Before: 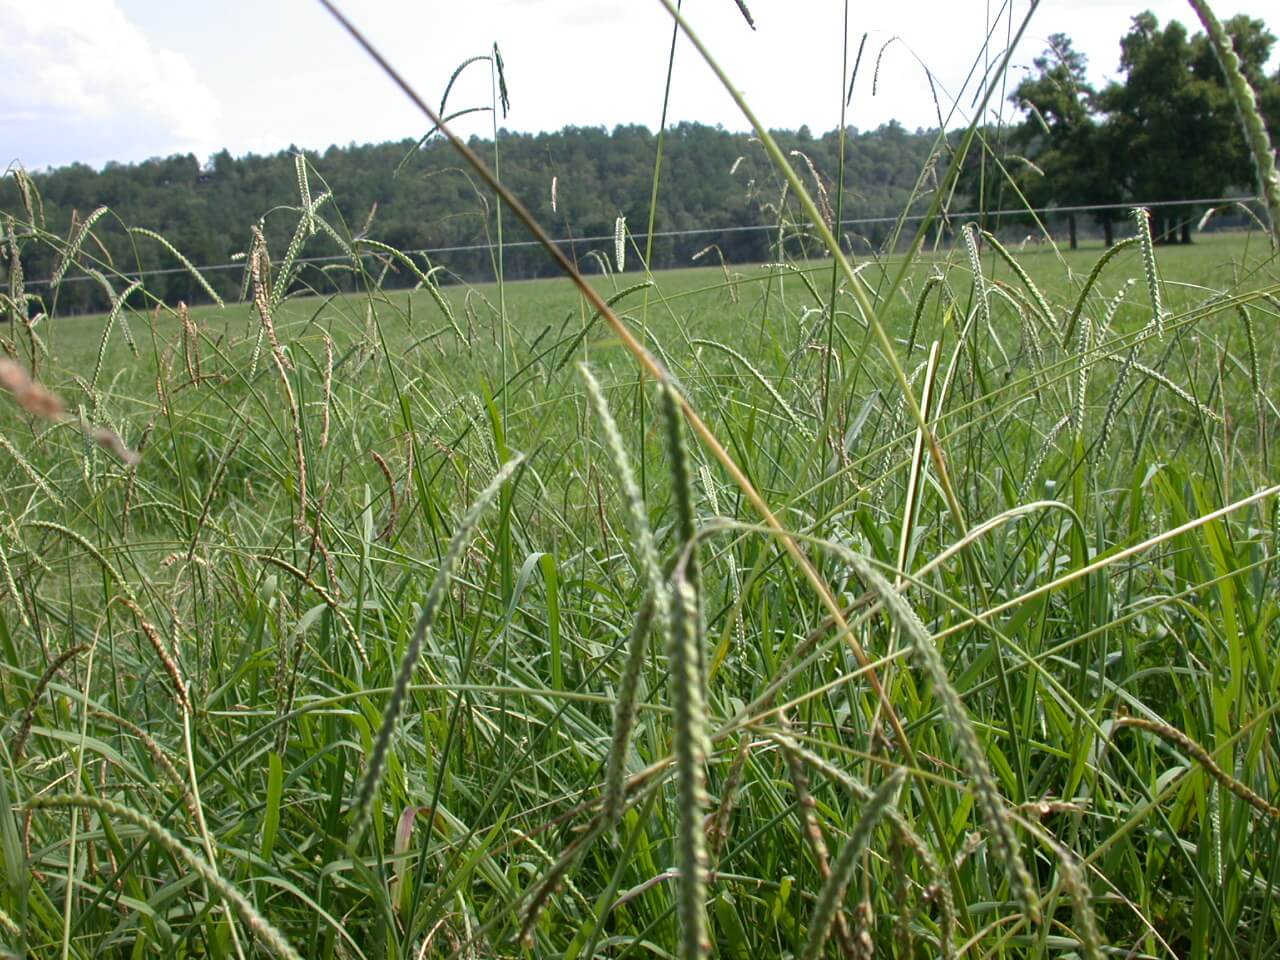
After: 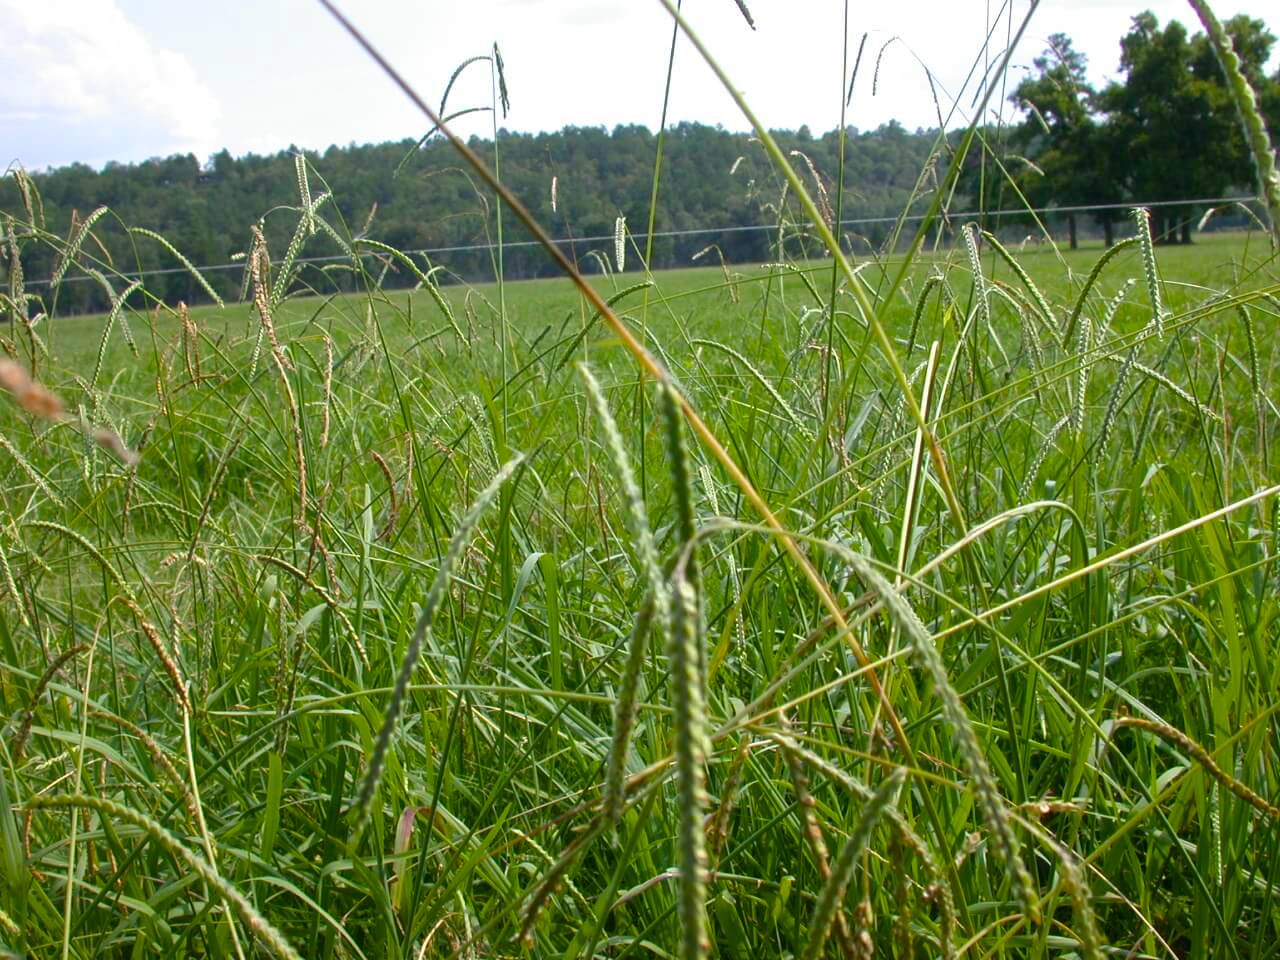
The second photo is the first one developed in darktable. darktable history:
haze removal: strength -0.053, compatibility mode true, adaptive false
color balance rgb: perceptual saturation grading › global saturation 35.807%, perceptual saturation grading › shadows 34.554%
